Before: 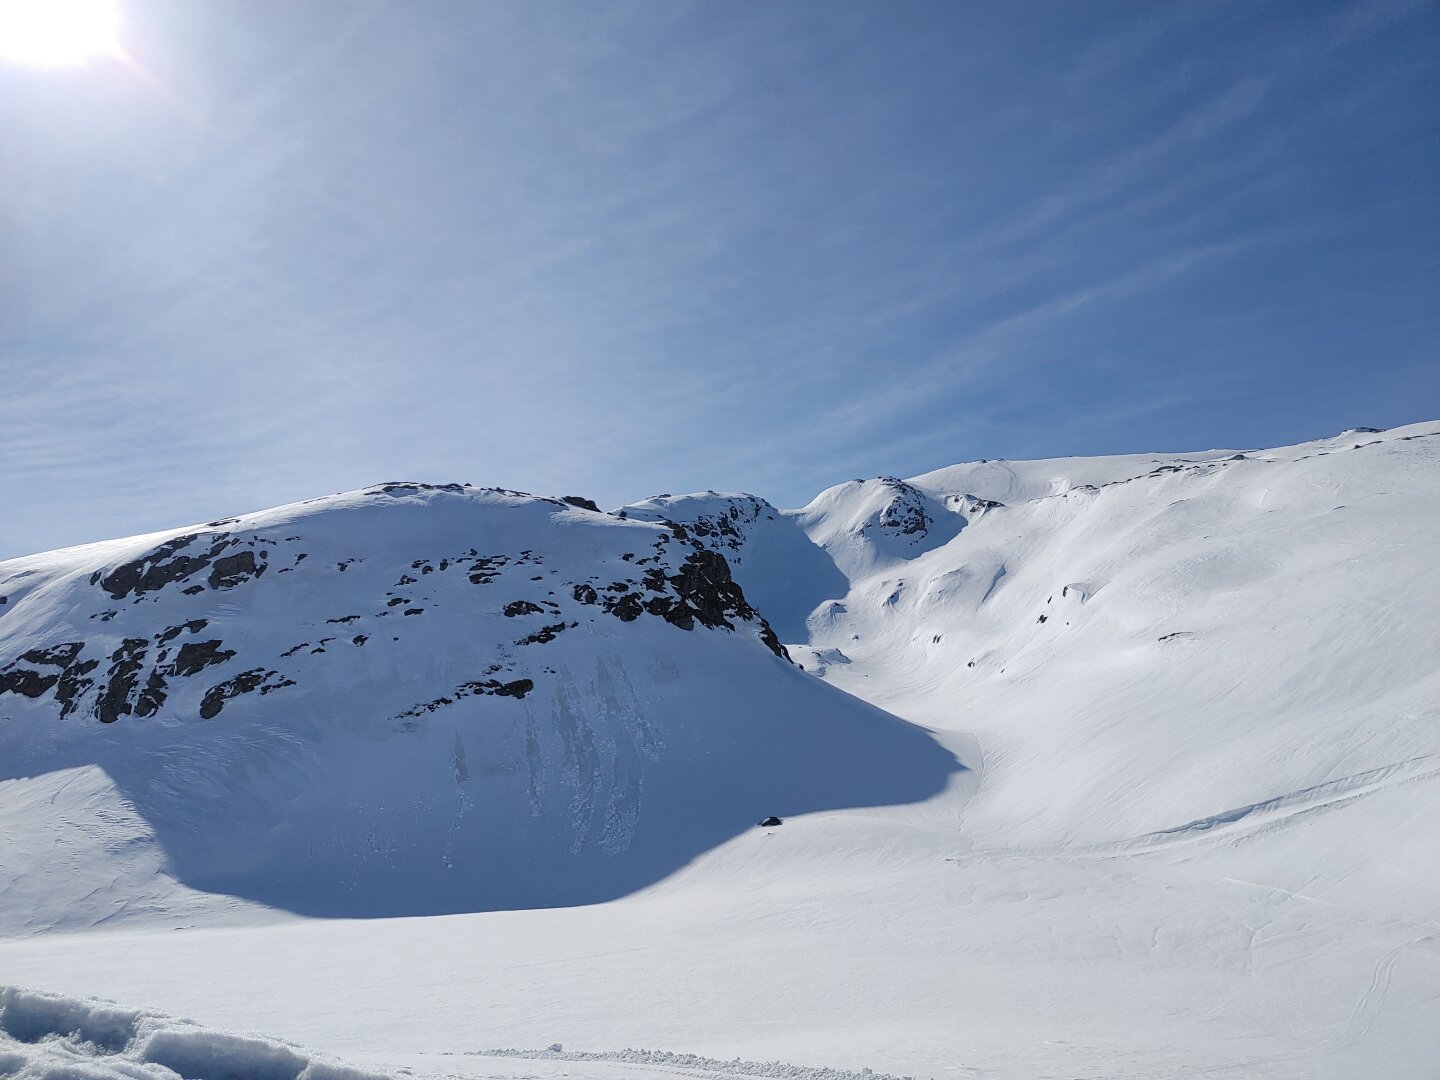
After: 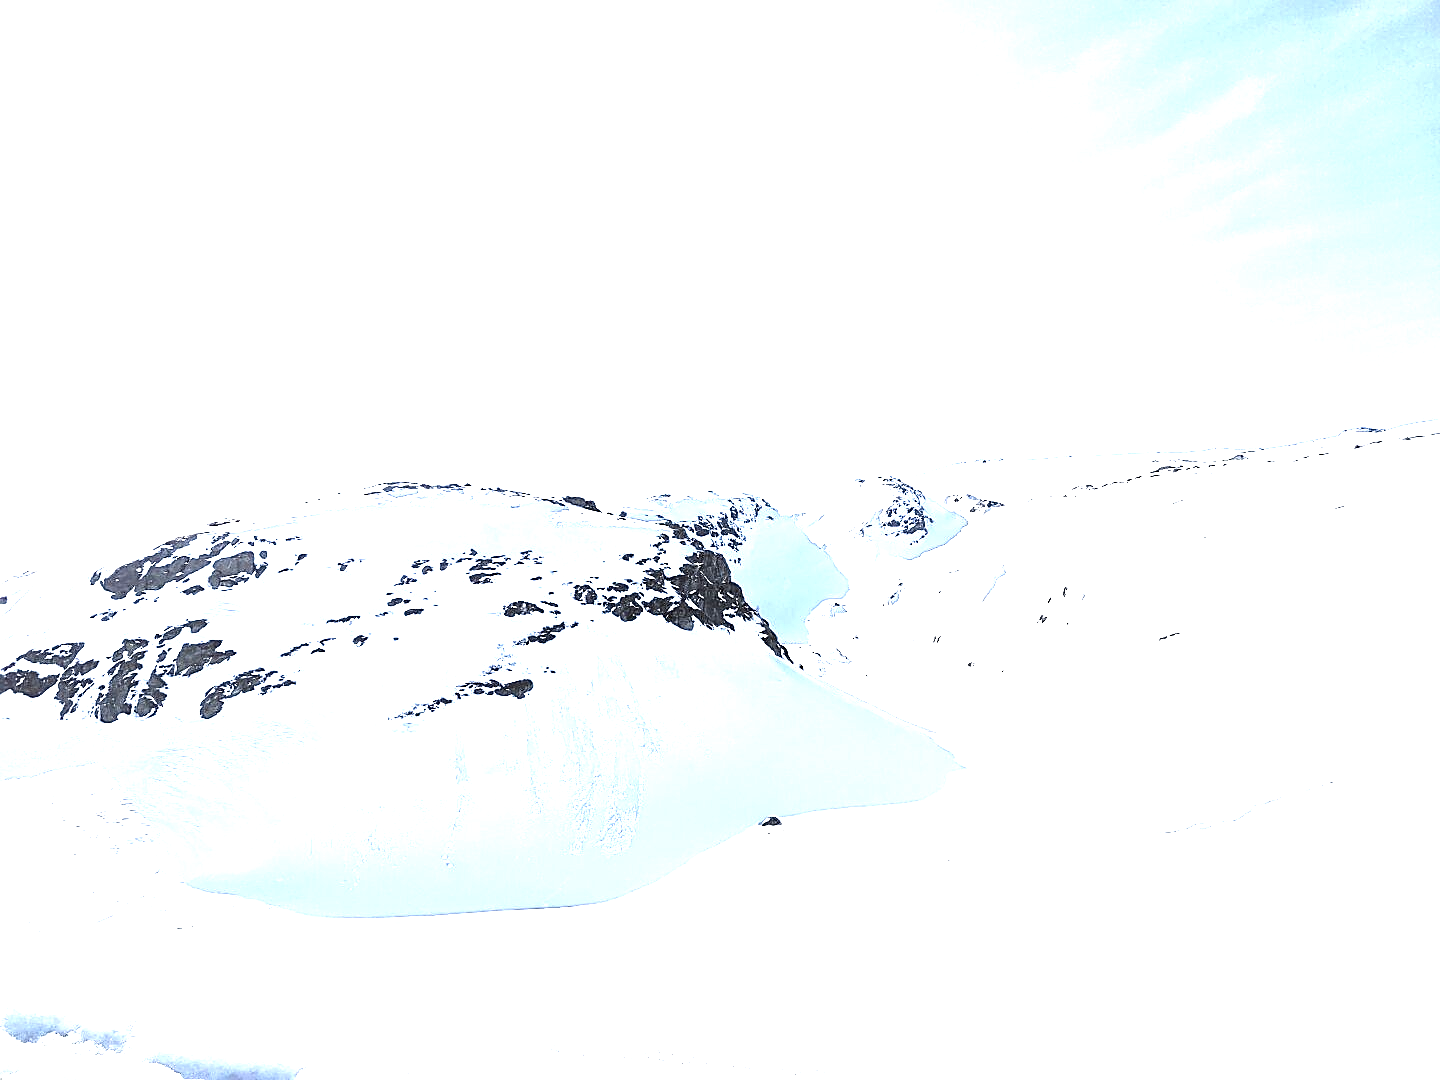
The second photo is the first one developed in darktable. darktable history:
exposure: black level correction 0, exposure 1.984 EV, compensate exposure bias true, compensate highlight preservation false
color zones: curves: ch0 [(0, 0.5) (0.125, 0.4) (0.25, 0.5) (0.375, 0.4) (0.5, 0.4) (0.625, 0.6) (0.75, 0.6) (0.875, 0.5)]; ch1 [(0, 0.35) (0.125, 0.45) (0.25, 0.35) (0.375, 0.35) (0.5, 0.35) (0.625, 0.35) (0.75, 0.45) (0.875, 0.35)]; ch2 [(0, 0.6) (0.125, 0.5) (0.25, 0.5) (0.375, 0.6) (0.5, 0.6) (0.625, 0.5) (0.75, 0.5) (0.875, 0.5)], mix 33.04%, process mode strong
sharpen: on, module defaults
